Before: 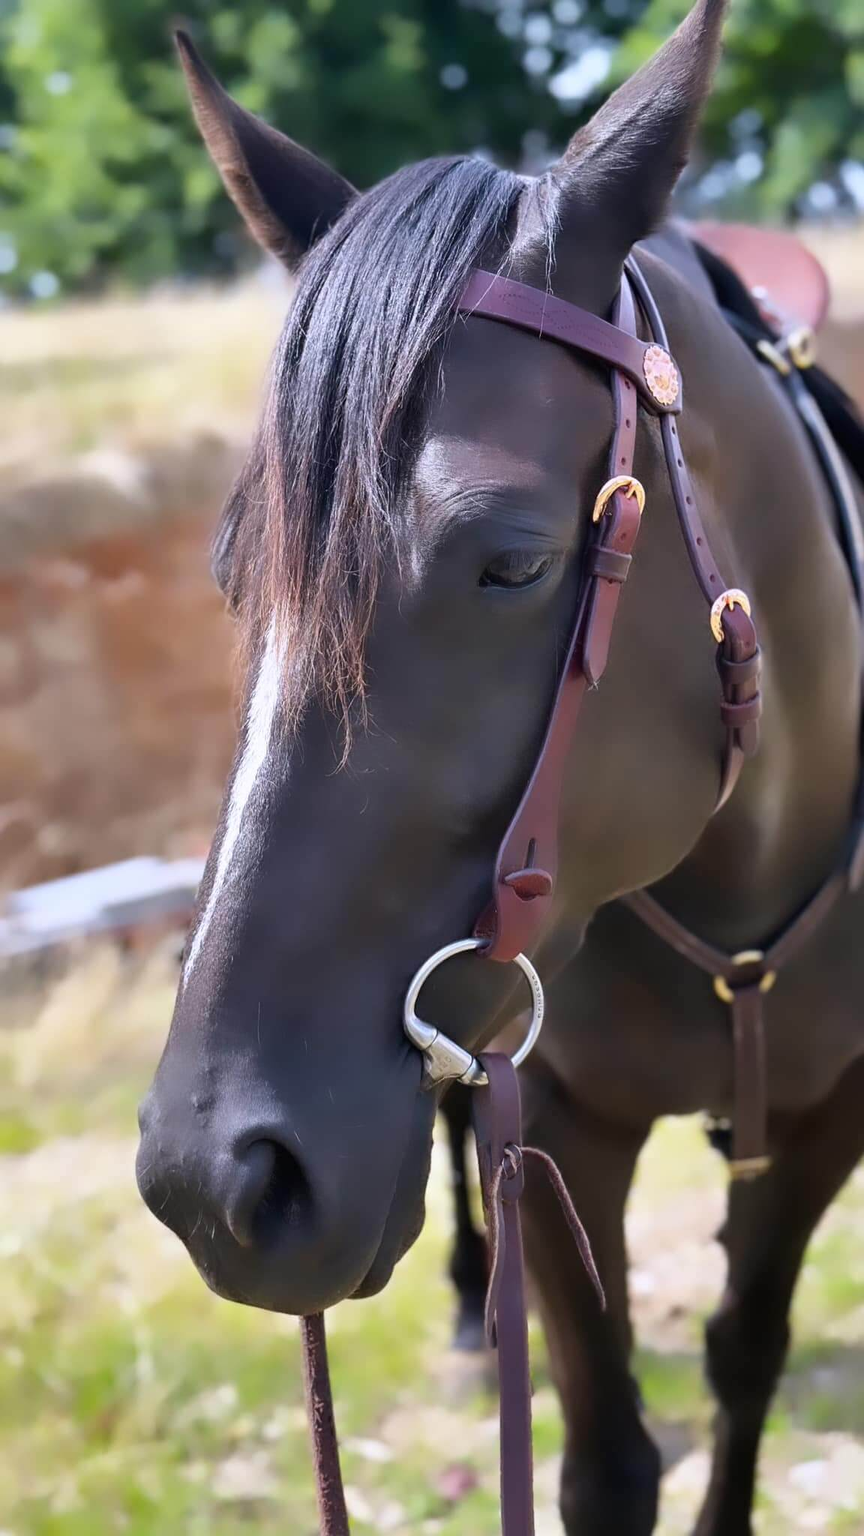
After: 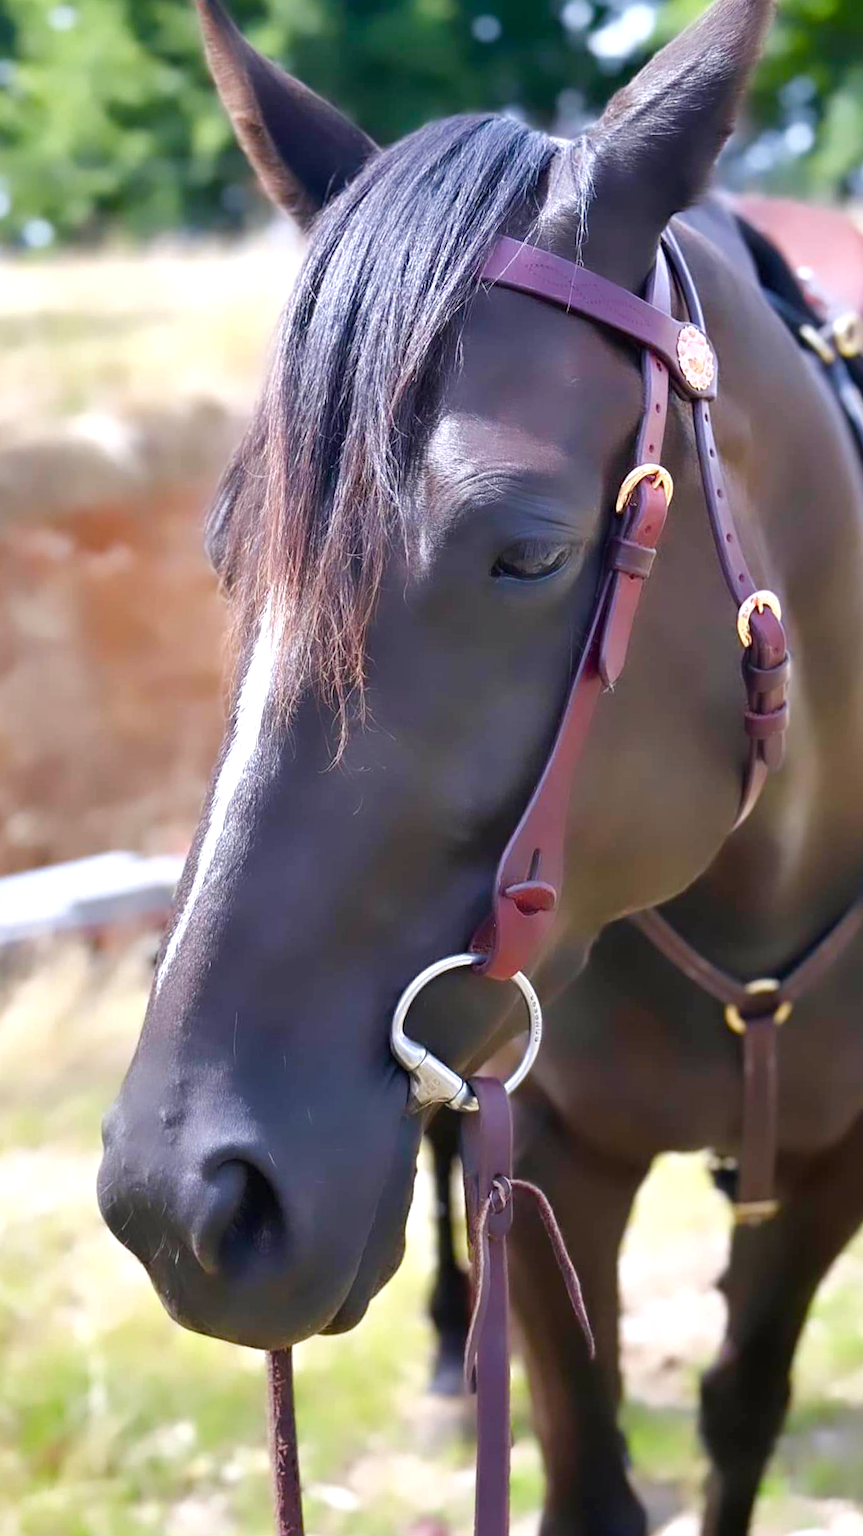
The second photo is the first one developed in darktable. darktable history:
color balance rgb: perceptual saturation grading › global saturation 20%, perceptual saturation grading › highlights -50%, perceptual saturation grading › shadows 30%, perceptual brilliance grading › global brilliance 10%, perceptual brilliance grading › shadows 15%
crop and rotate: angle -2.38°
